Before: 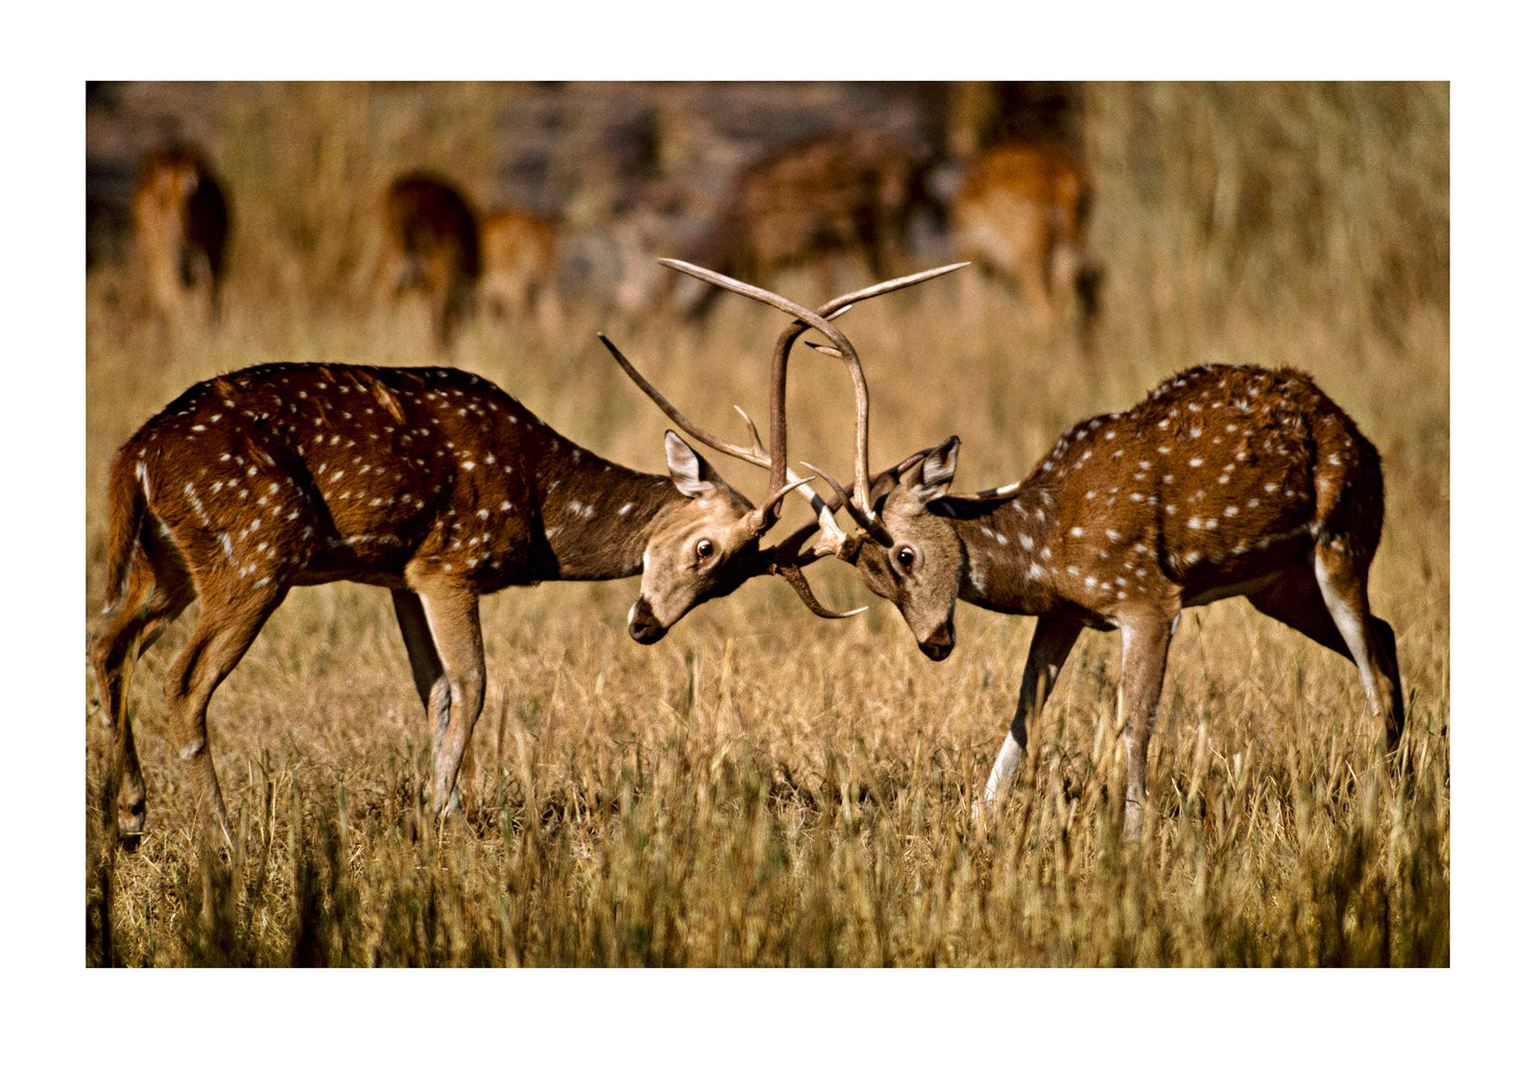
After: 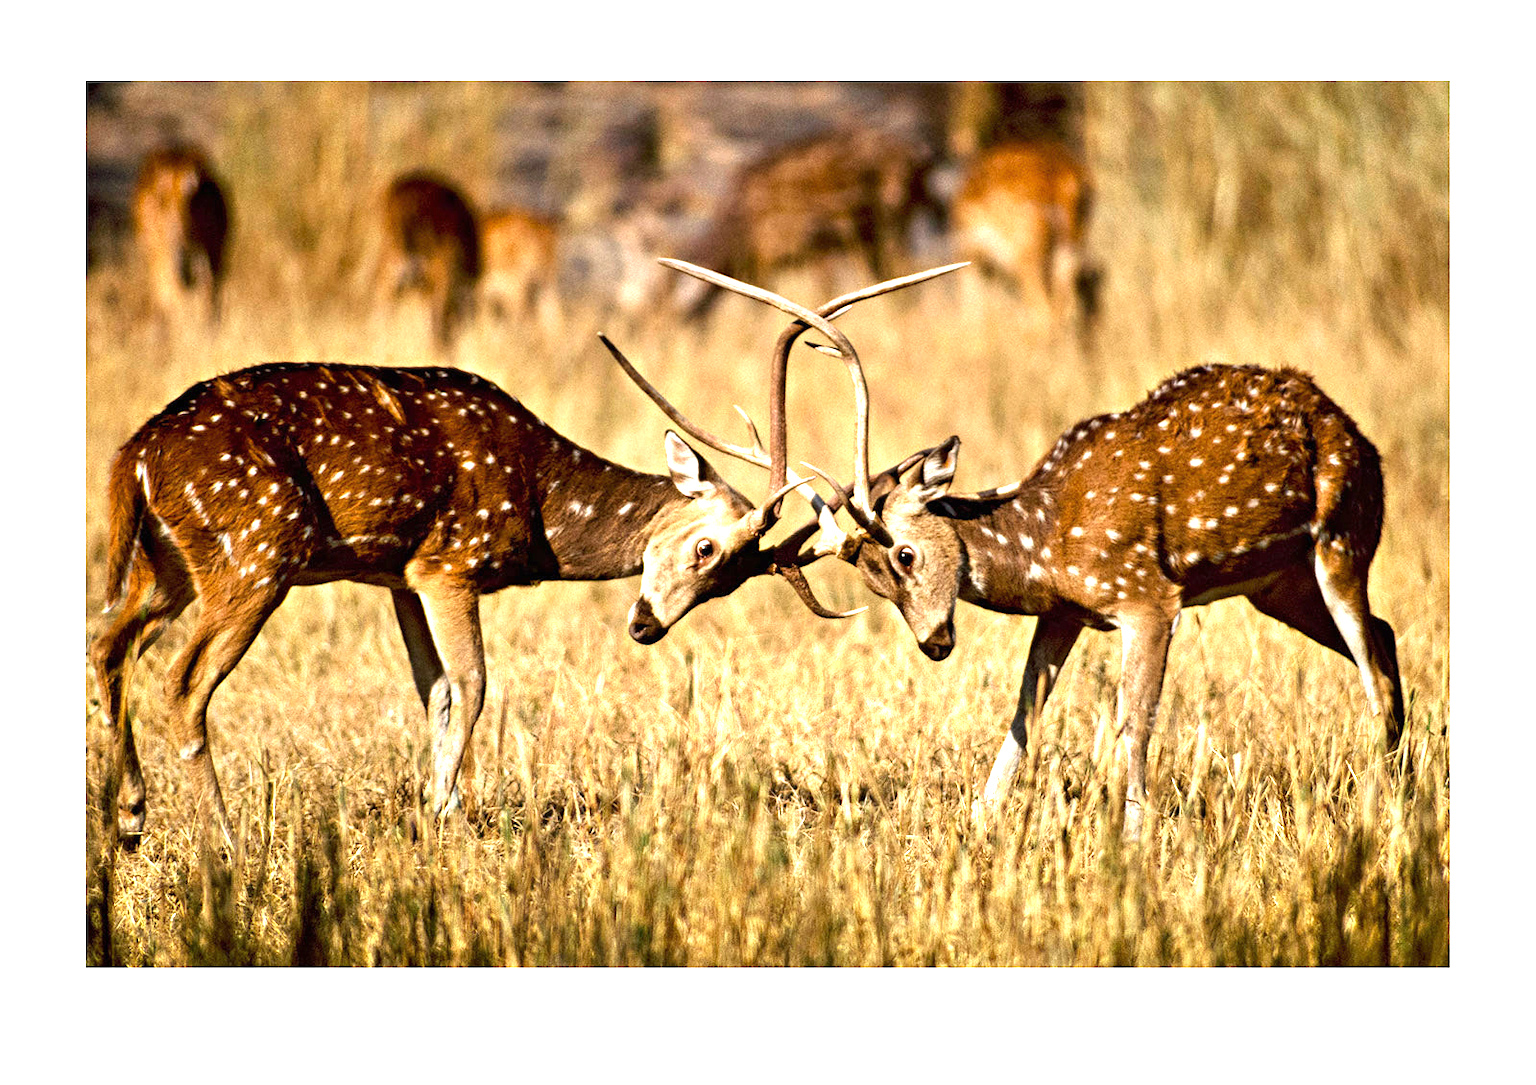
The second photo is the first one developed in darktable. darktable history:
exposure: black level correction 0, exposure 1.351 EV, compensate highlight preservation false
